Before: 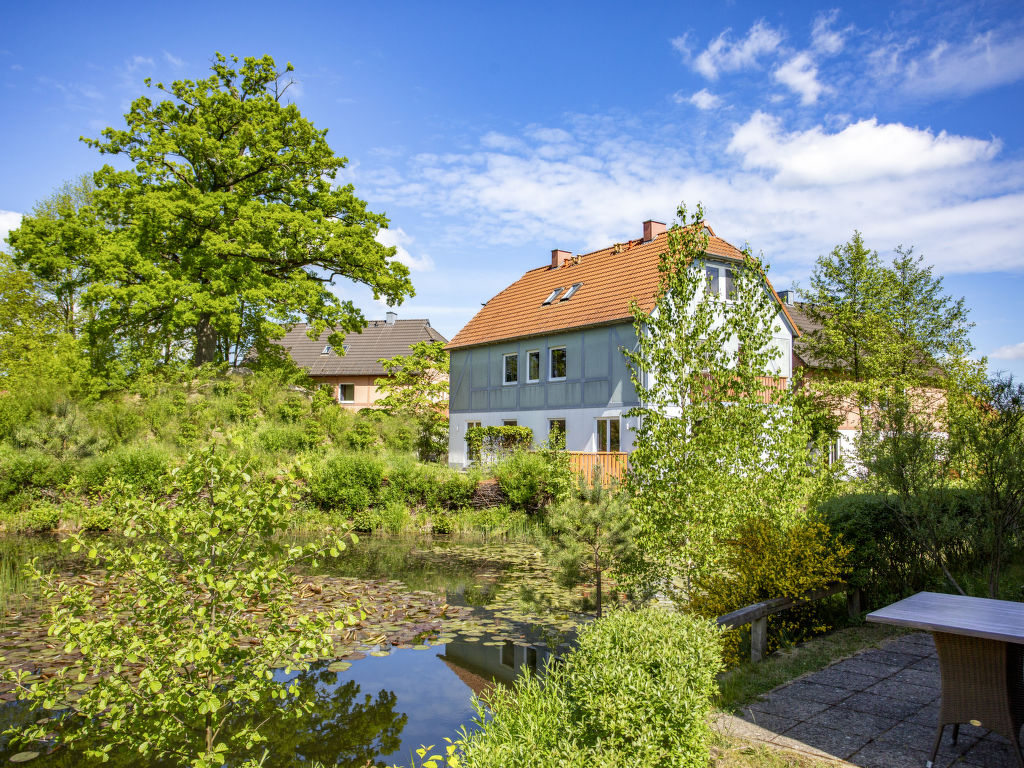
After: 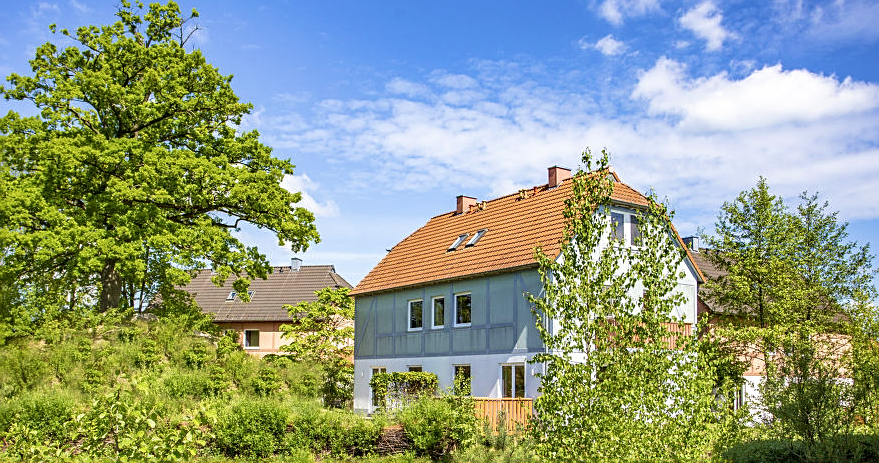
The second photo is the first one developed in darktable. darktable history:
velvia: strength 26.49%
crop and rotate: left 9.294%, top 7.131%, right 4.817%, bottom 32.57%
sharpen: on, module defaults
